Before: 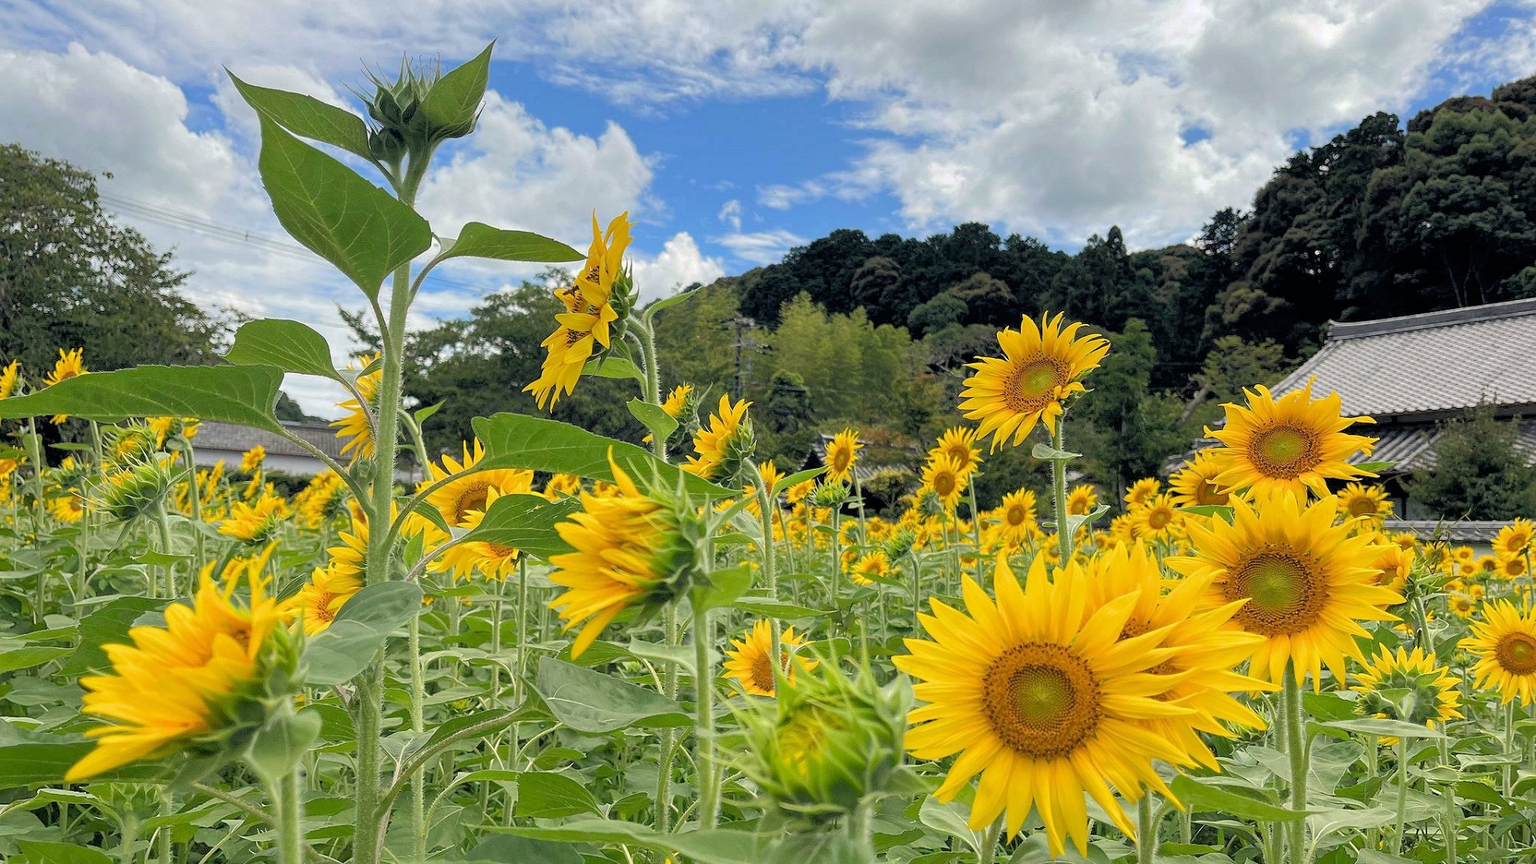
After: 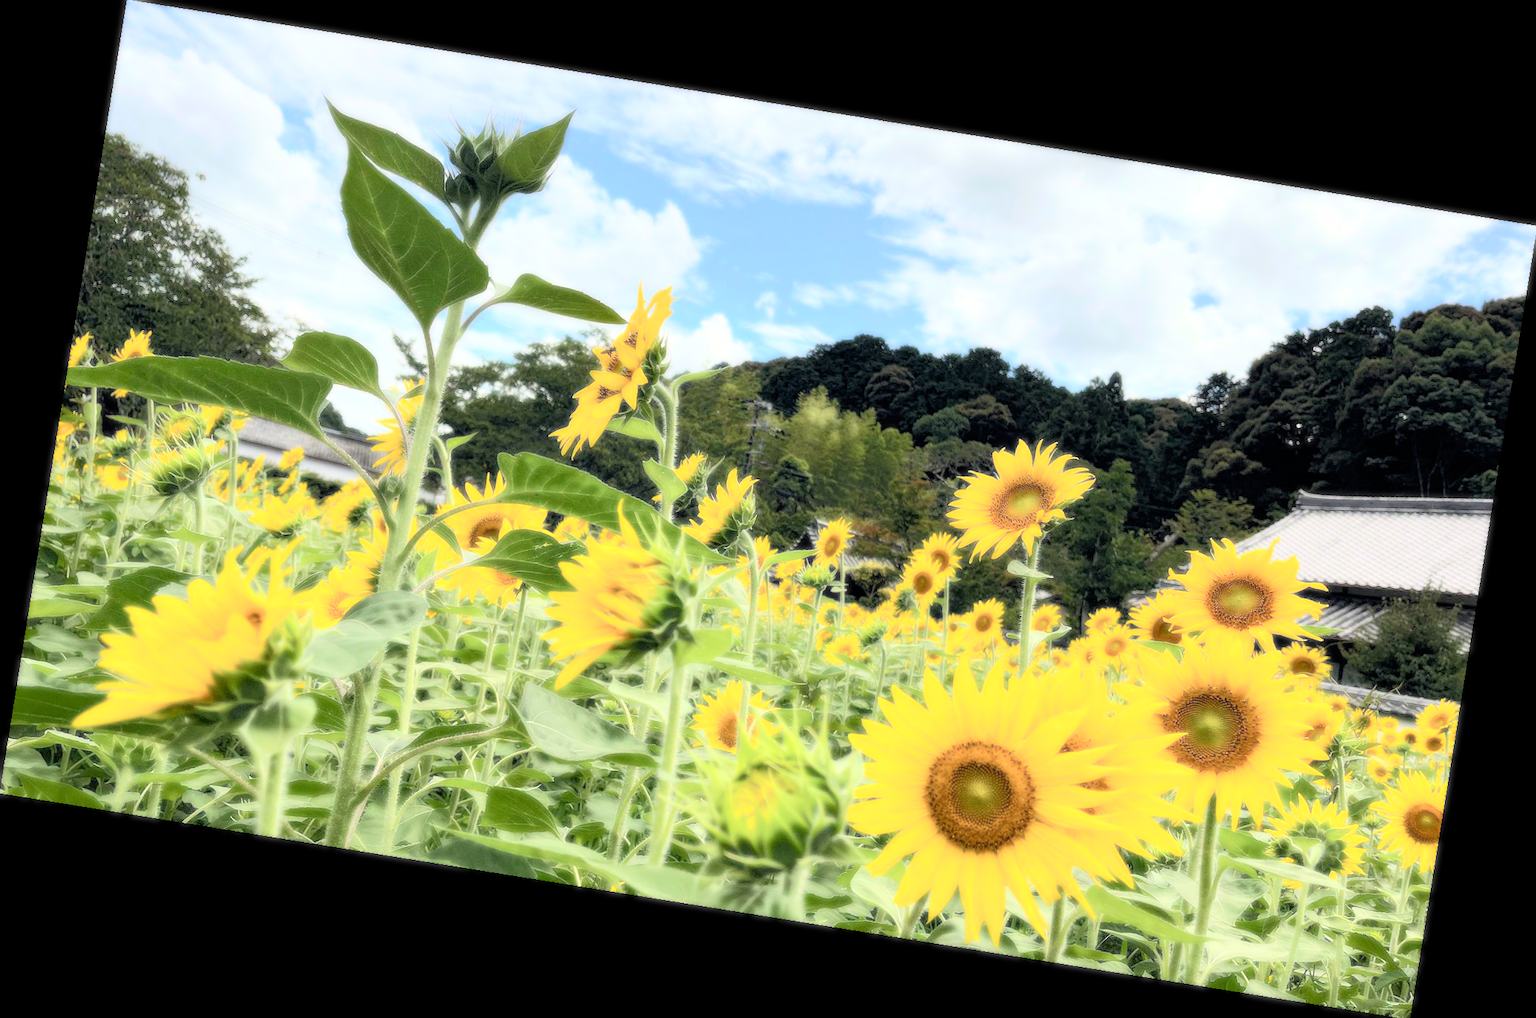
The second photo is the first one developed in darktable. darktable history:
bloom: size 0%, threshold 54.82%, strength 8.31%
contrast brightness saturation: contrast 0.1, brightness 0.02, saturation 0.02
rotate and perspective: rotation 9.12°, automatic cropping off
exposure: compensate highlight preservation false
